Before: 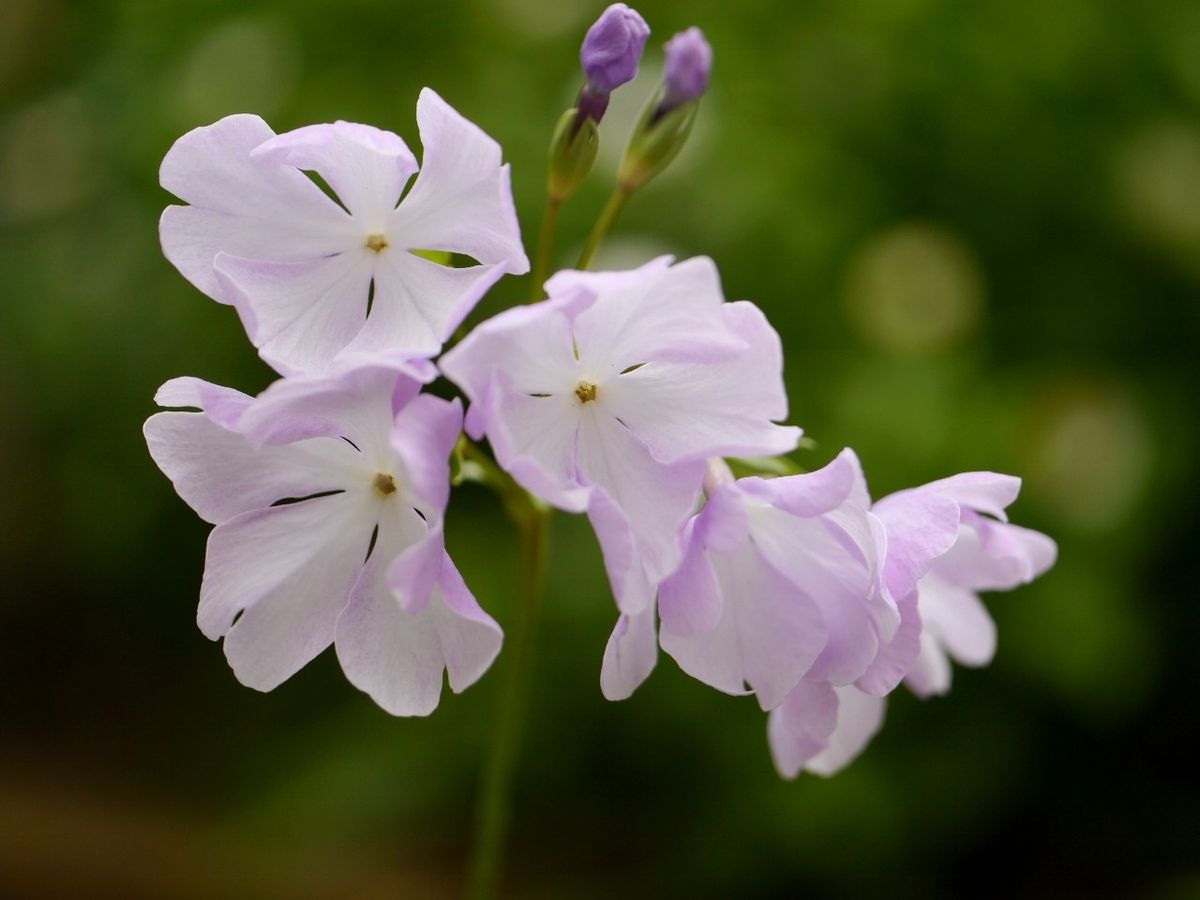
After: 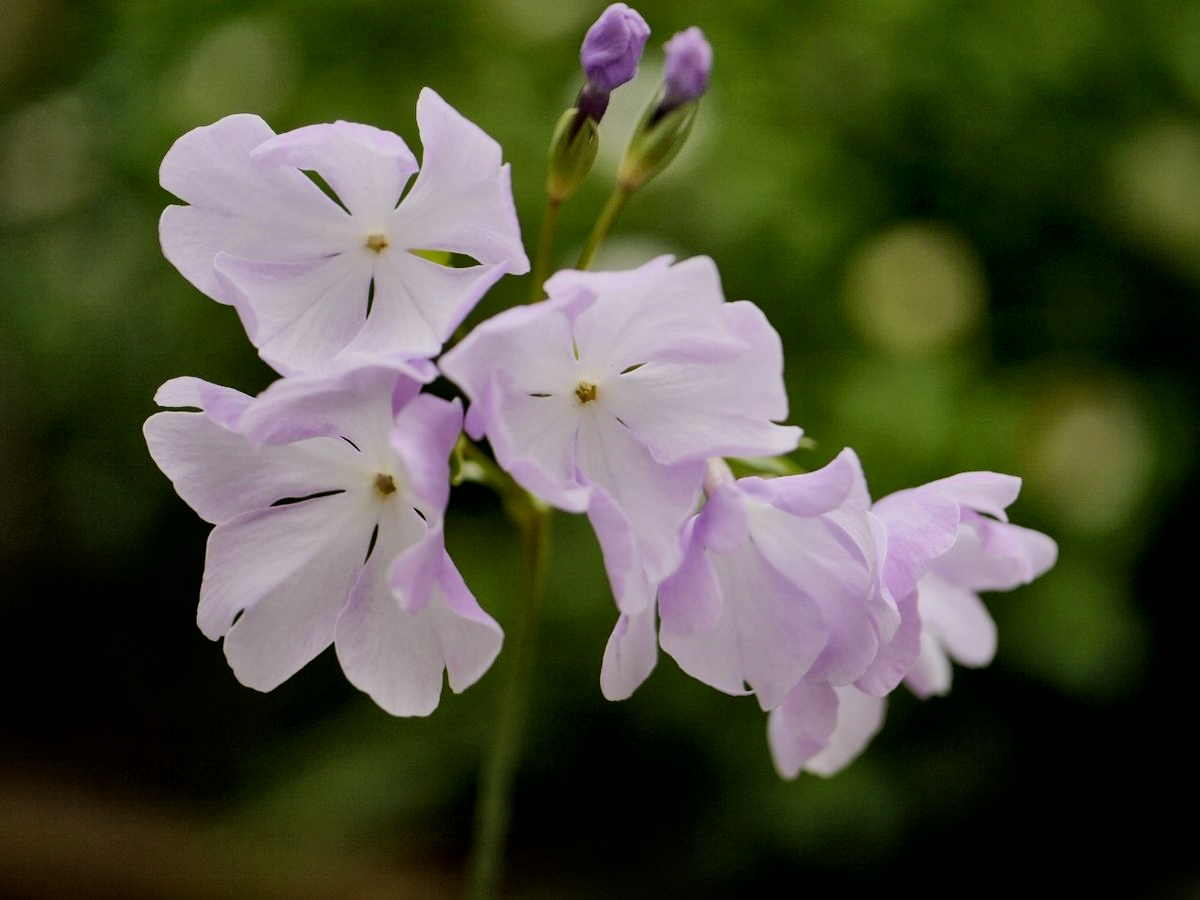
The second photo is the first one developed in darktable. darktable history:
local contrast: mode bilateral grid, contrast 20, coarseness 51, detail 148%, midtone range 0.2
filmic rgb: black relative exposure -7.65 EV, white relative exposure 4.56 EV, hardness 3.61, color science v6 (2022)
